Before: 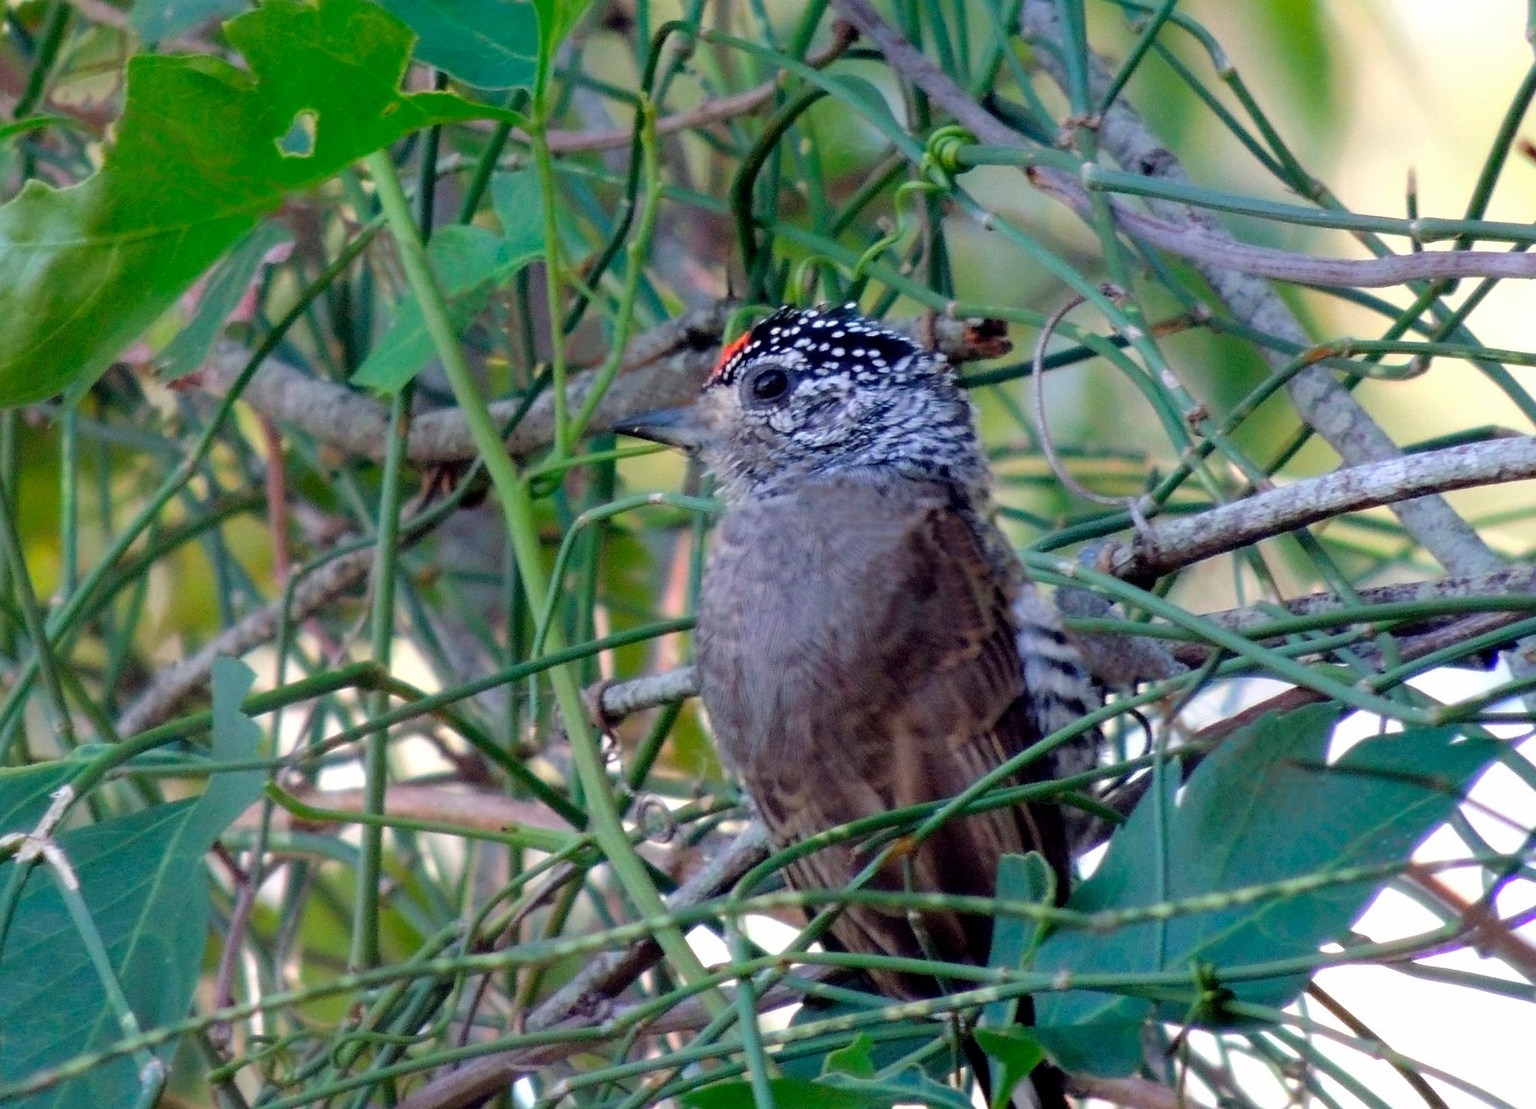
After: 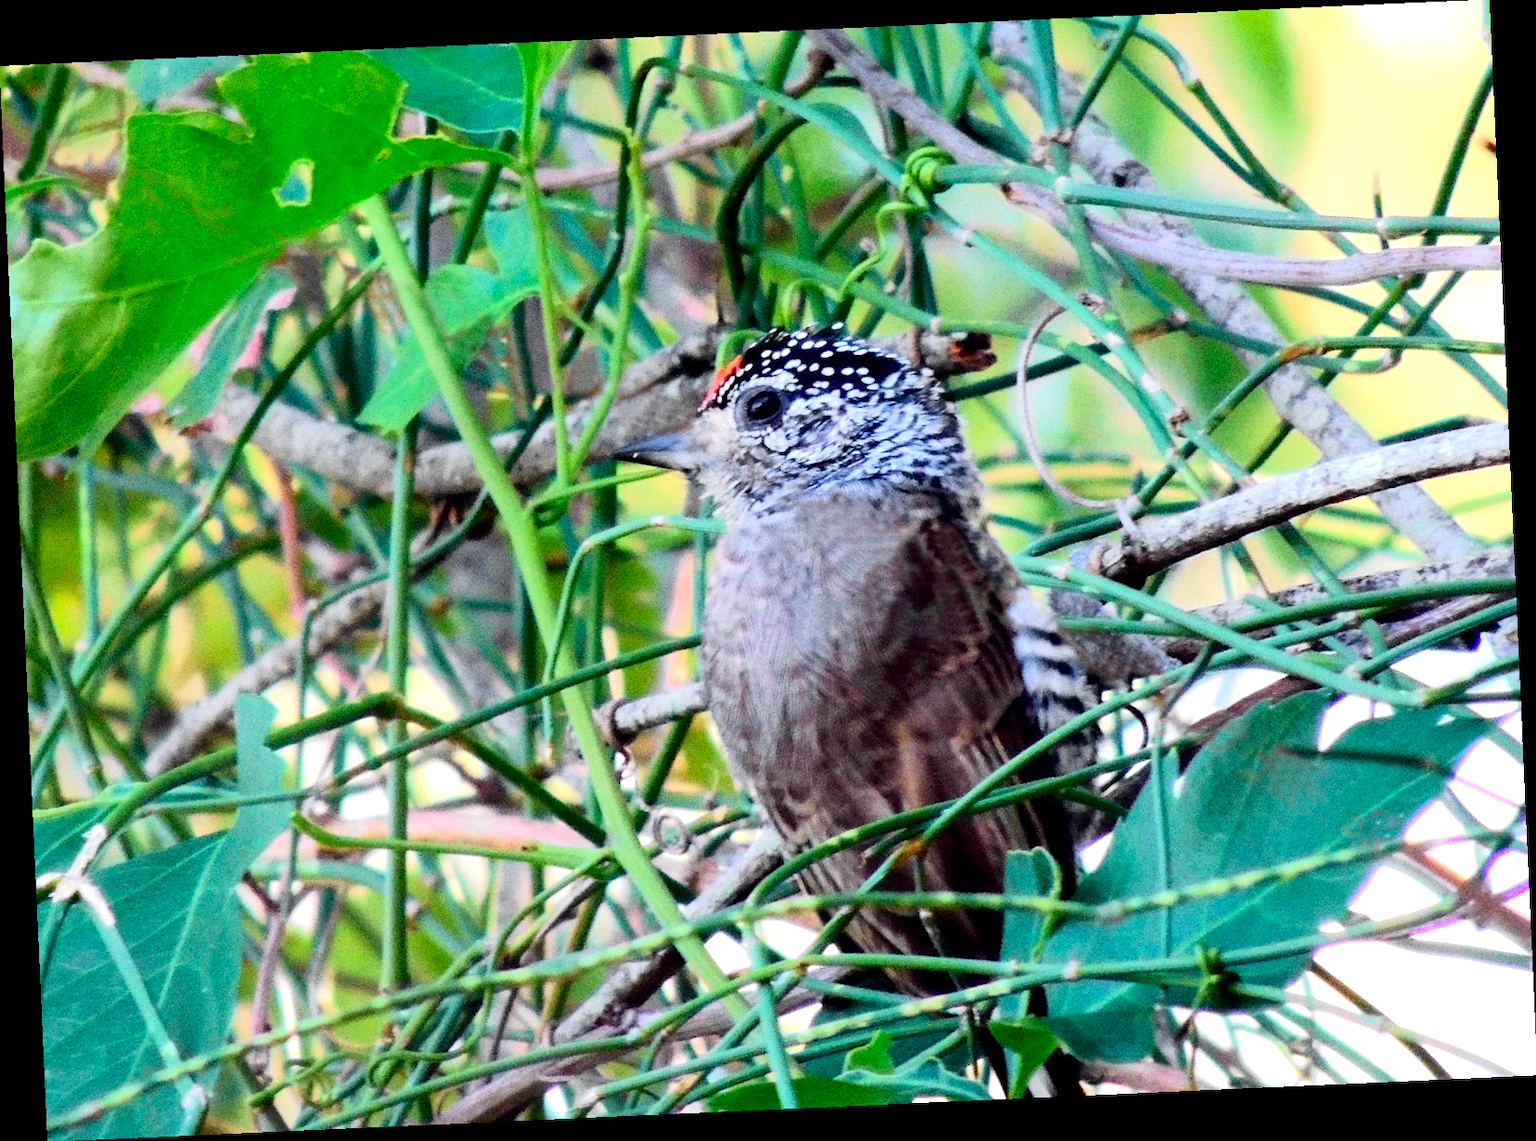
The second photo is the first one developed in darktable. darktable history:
rotate and perspective: rotation -2.56°, automatic cropping off
exposure: exposure 0.507 EV, compensate highlight preservation false
grain: coarseness 0.09 ISO
tone equalizer: -8 EV -0.417 EV, -7 EV -0.389 EV, -6 EV -0.333 EV, -5 EV -0.222 EV, -3 EV 0.222 EV, -2 EV 0.333 EV, -1 EV 0.389 EV, +0 EV 0.417 EV, edges refinement/feathering 500, mask exposure compensation -1.57 EV, preserve details no
tone curve: curves: ch0 [(0, 0) (0.078, 0.029) (0.265, 0.241) (0.507, 0.56) (0.744, 0.826) (1, 0.948)]; ch1 [(0, 0) (0.346, 0.307) (0.418, 0.383) (0.46, 0.439) (0.482, 0.493) (0.502, 0.5) (0.517, 0.506) (0.55, 0.557) (0.601, 0.637) (0.666, 0.7) (1, 1)]; ch2 [(0, 0) (0.346, 0.34) (0.431, 0.45) (0.485, 0.494) (0.5, 0.498) (0.508, 0.499) (0.532, 0.546) (0.579, 0.628) (0.625, 0.668) (1, 1)], color space Lab, independent channels, preserve colors none
